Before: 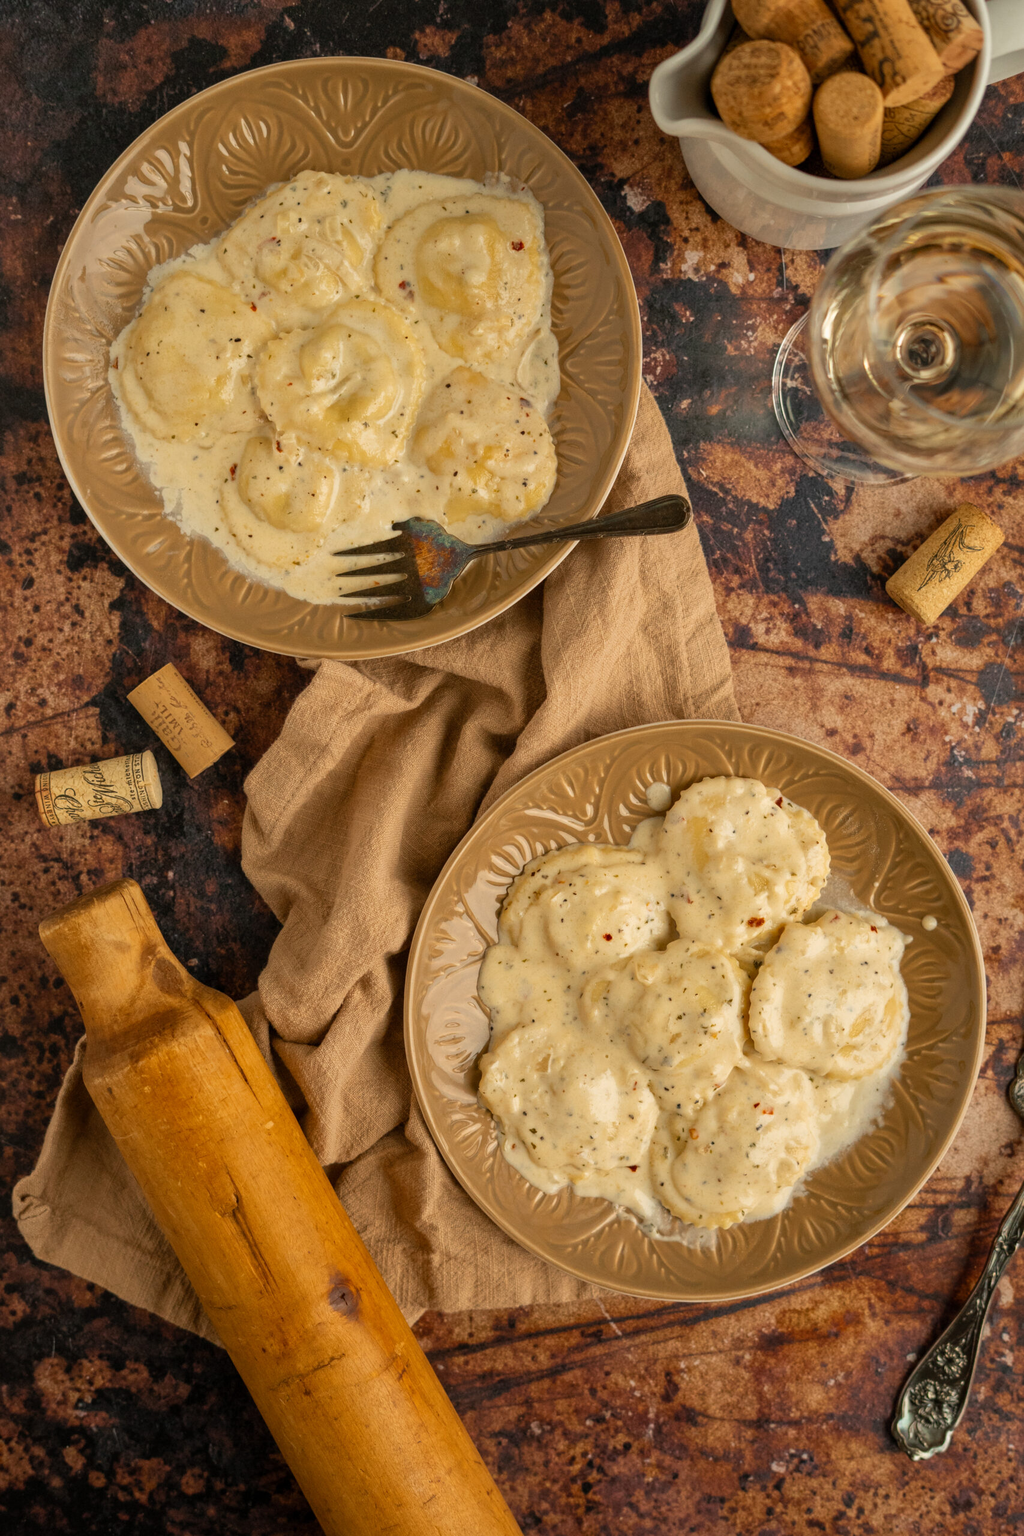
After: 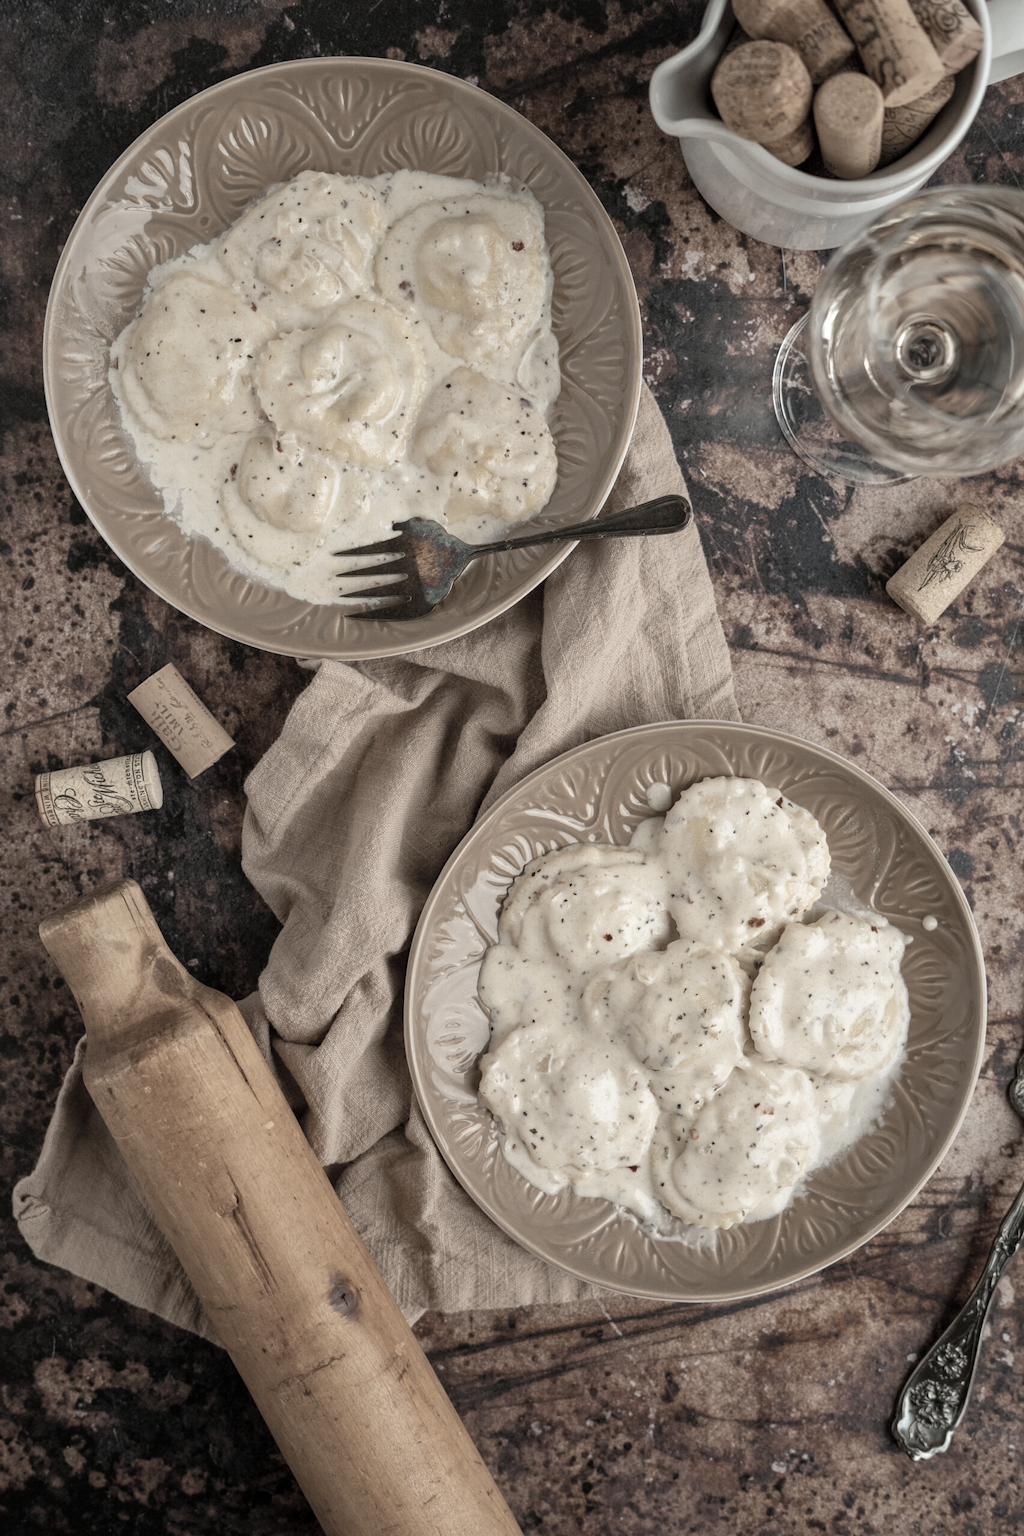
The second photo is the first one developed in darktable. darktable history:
color zones: curves: ch1 [(0, 0.153) (0.143, 0.15) (0.286, 0.151) (0.429, 0.152) (0.571, 0.152) (0.714, 0.151) (0.857, 0.151) (1, 0.153)]
exposure: exposure 0.2 EV, compensate highlight preservation false
color correction: highlights a* -4.18, highlights b* -10.81
